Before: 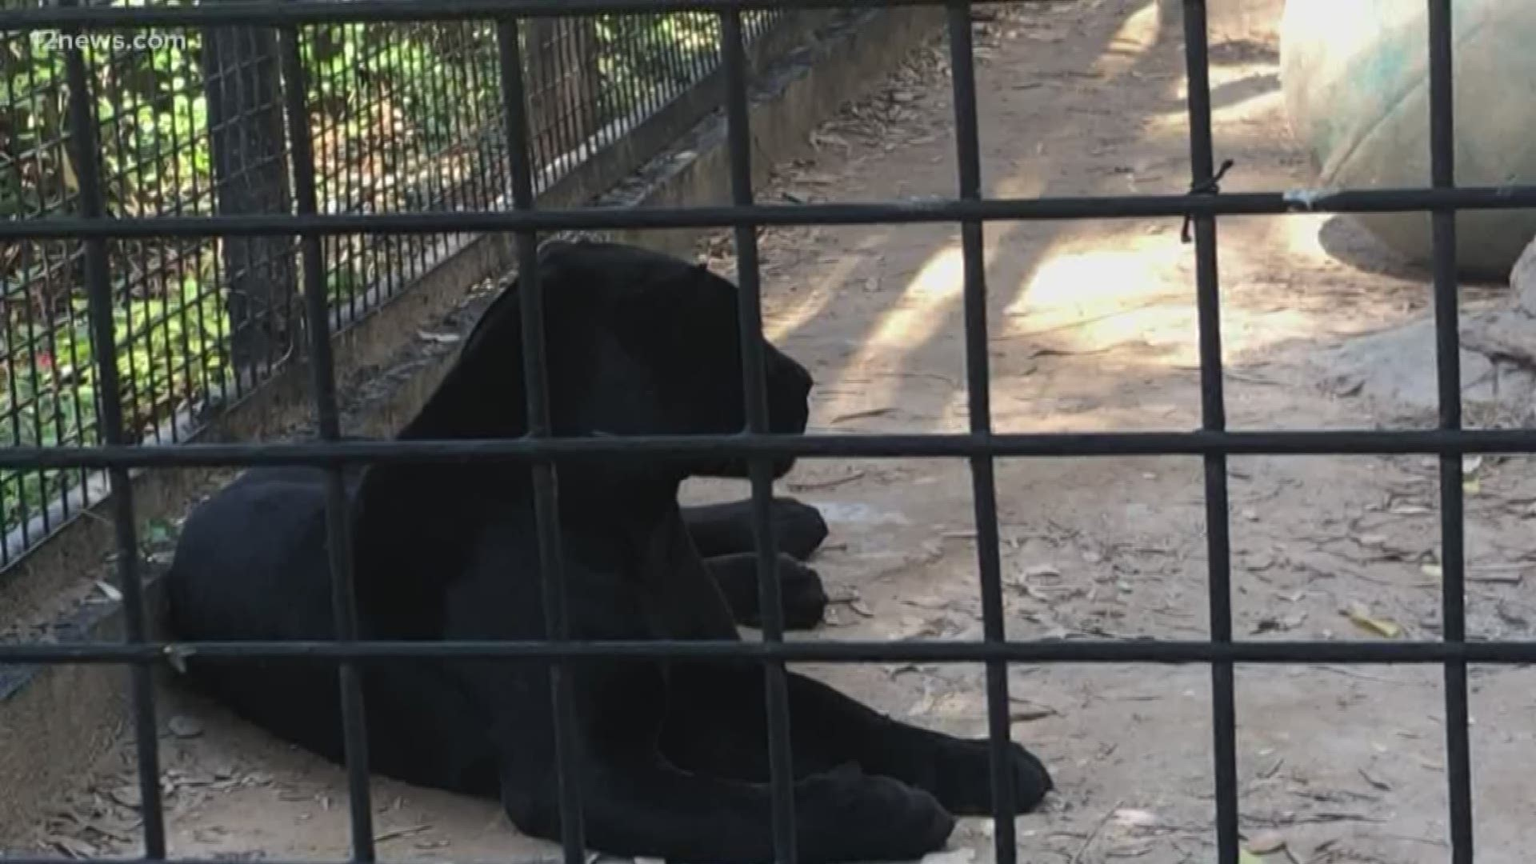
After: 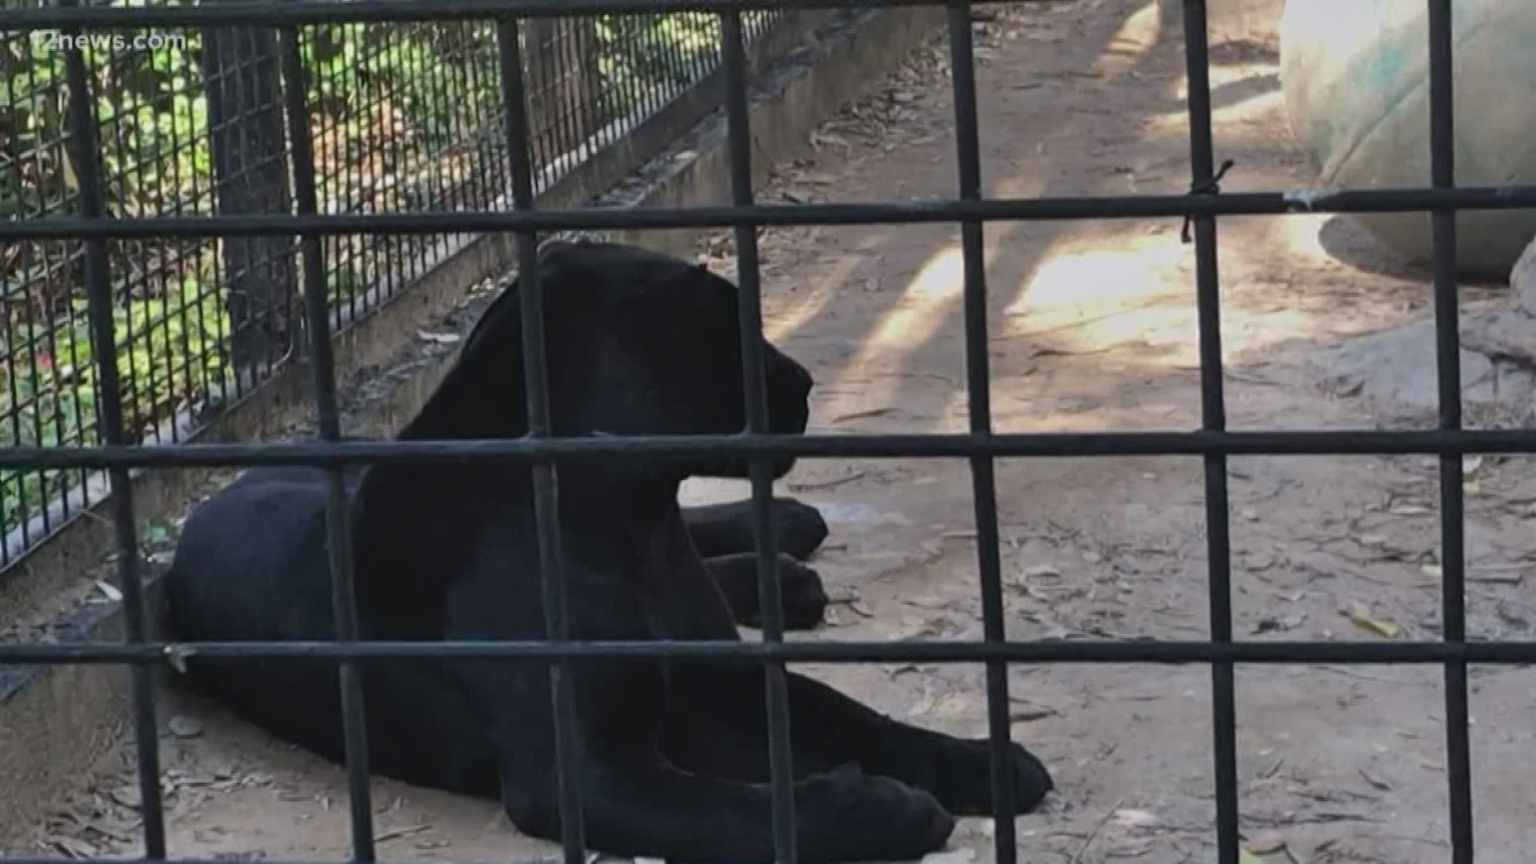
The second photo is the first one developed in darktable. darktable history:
exposure: exposure -0.36 EV, compensate highlight preservation false
shadows and highlights: low approximation 0.01, soften with gaussian
white balance: red 1.004, blue 1.024
